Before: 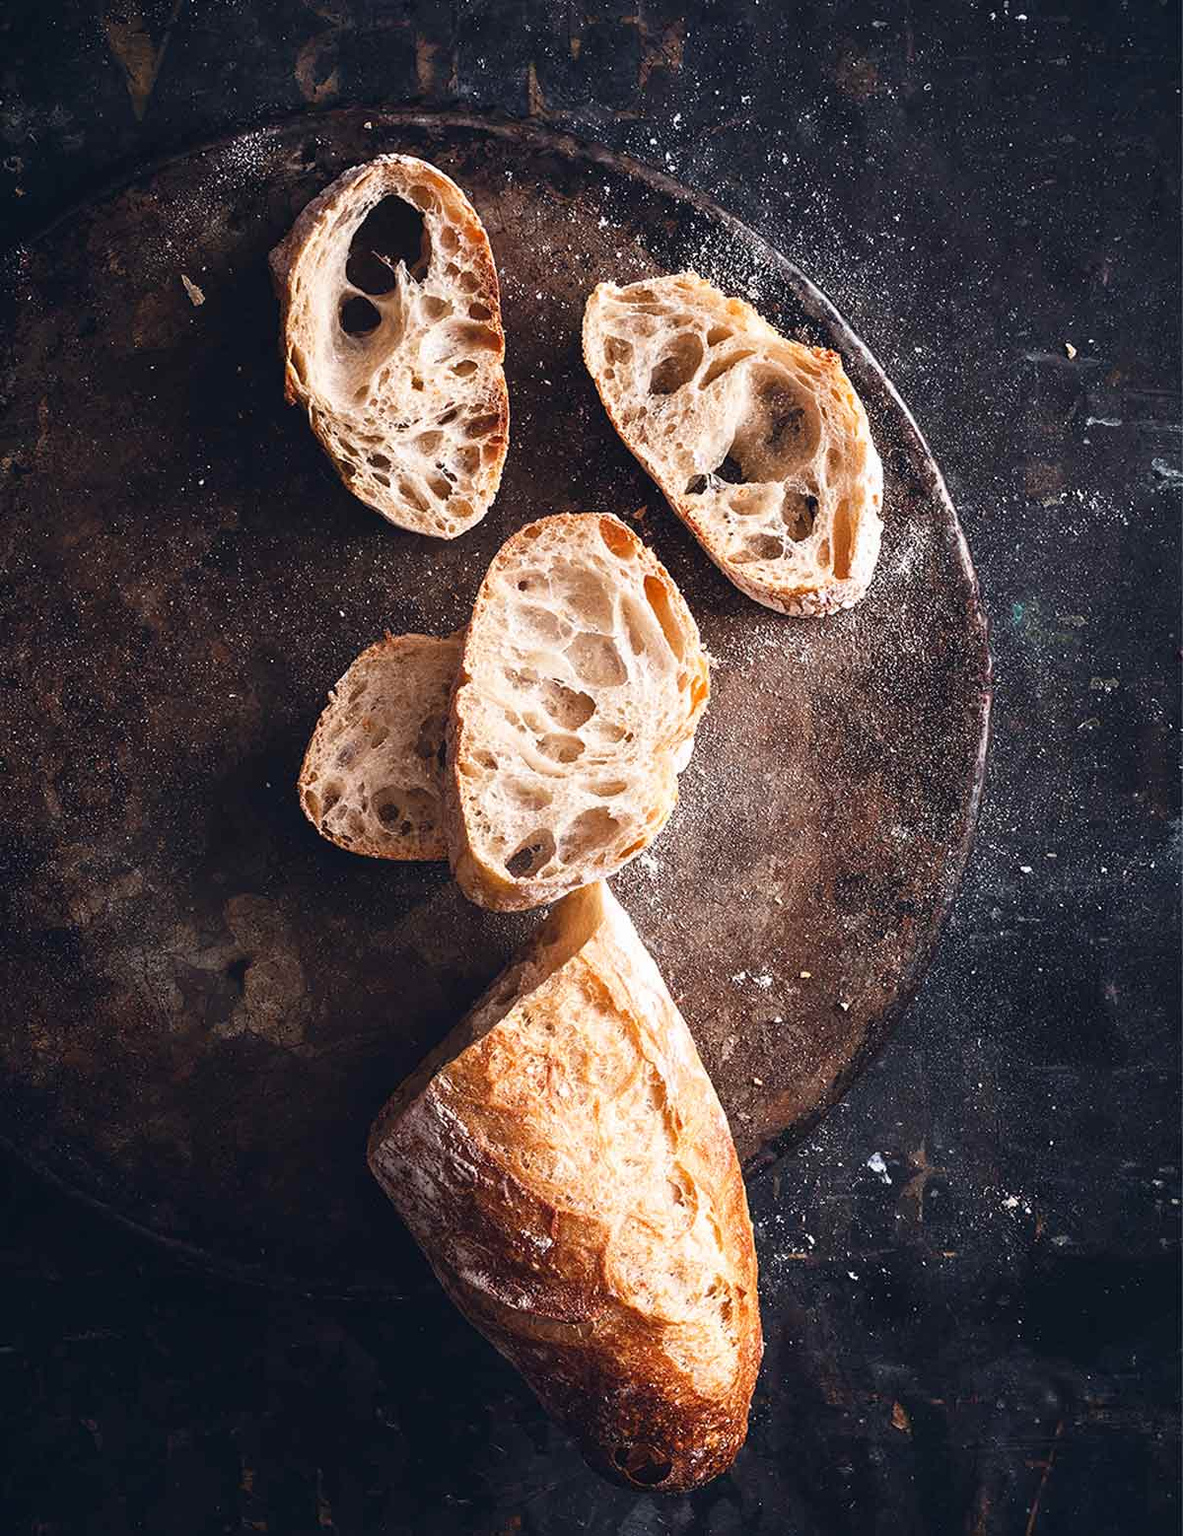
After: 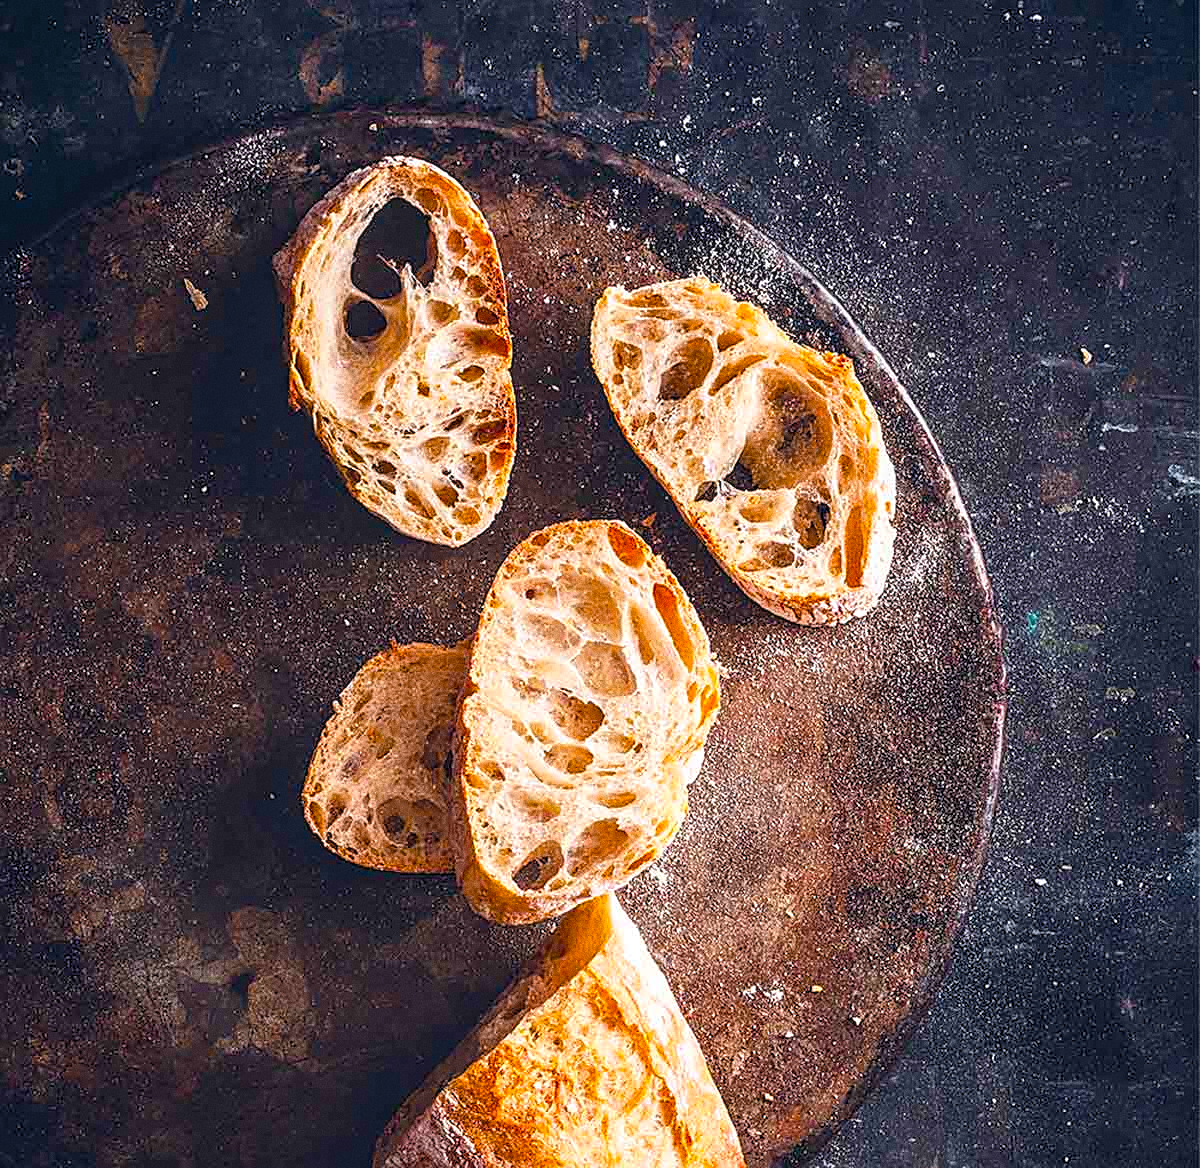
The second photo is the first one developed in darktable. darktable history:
crop: bottom 24.988%
local contrast: on, module defaults
contrast brightness saturation: contrast 0.07, brightness 0.08, saturation 0.18
color balance rgb: linear chroma grading › global chroma 15%, perceptual saturation grading › global saturation 30%
sharpen: on, module defaults
grain: coarseness 0.09 ISO
